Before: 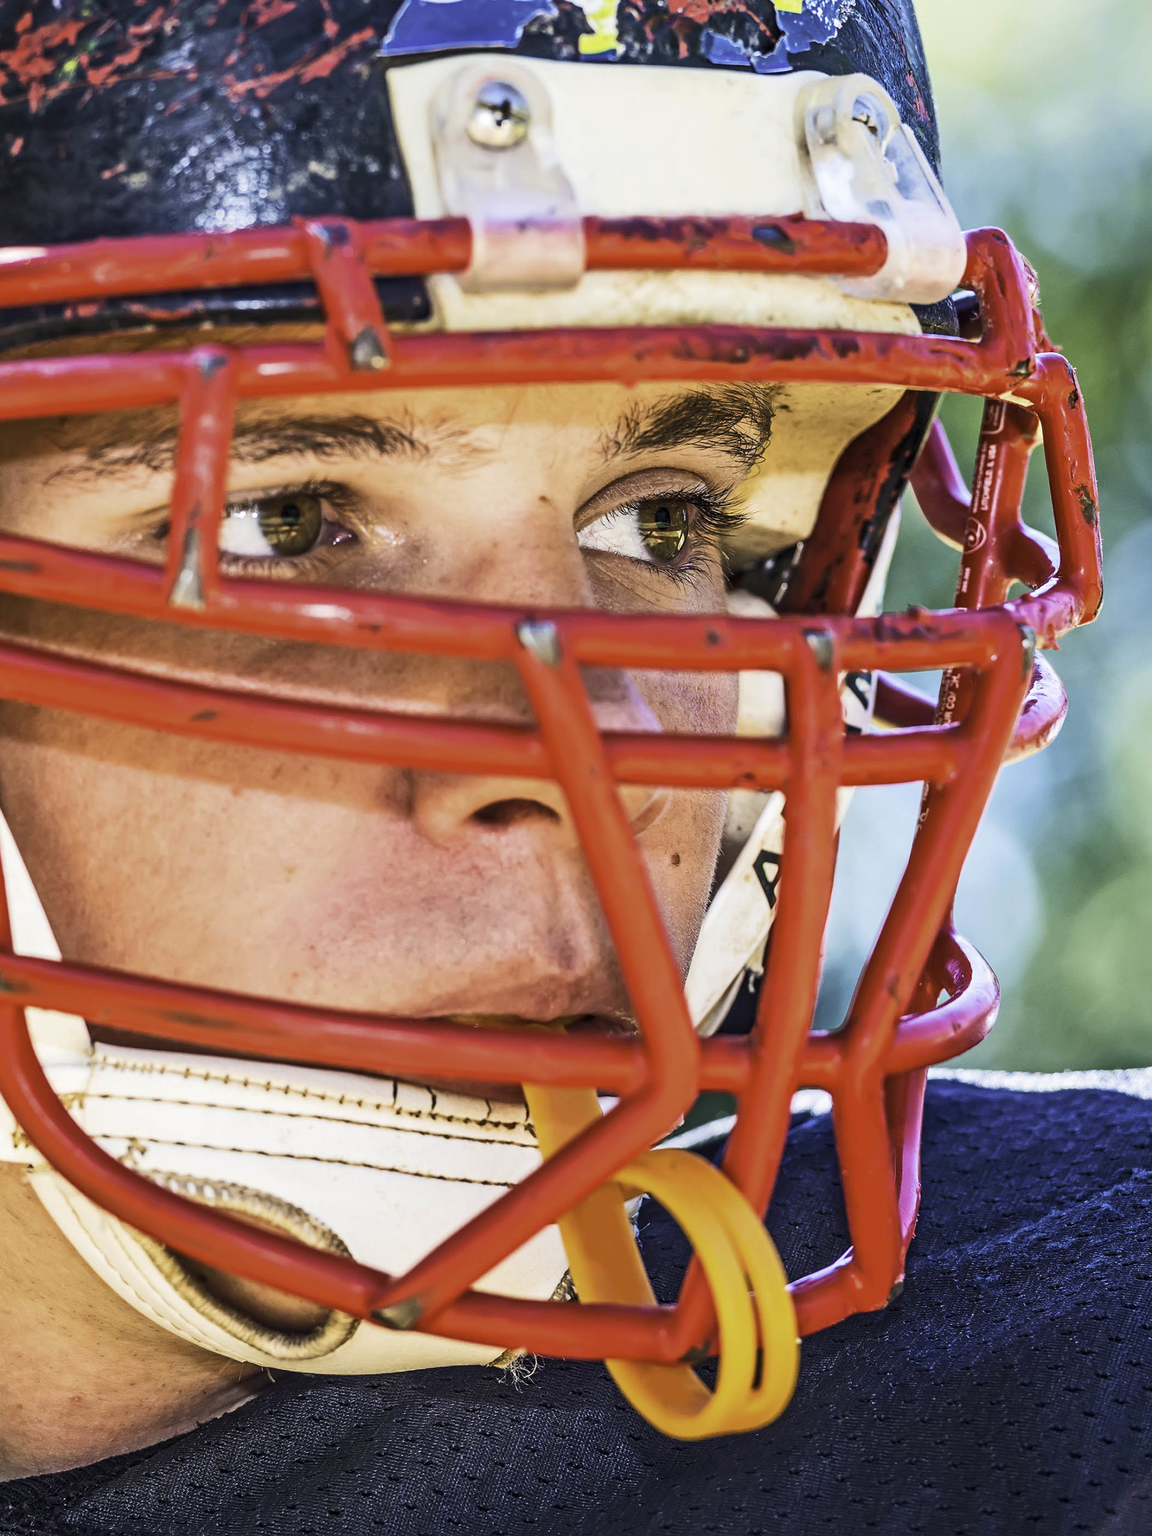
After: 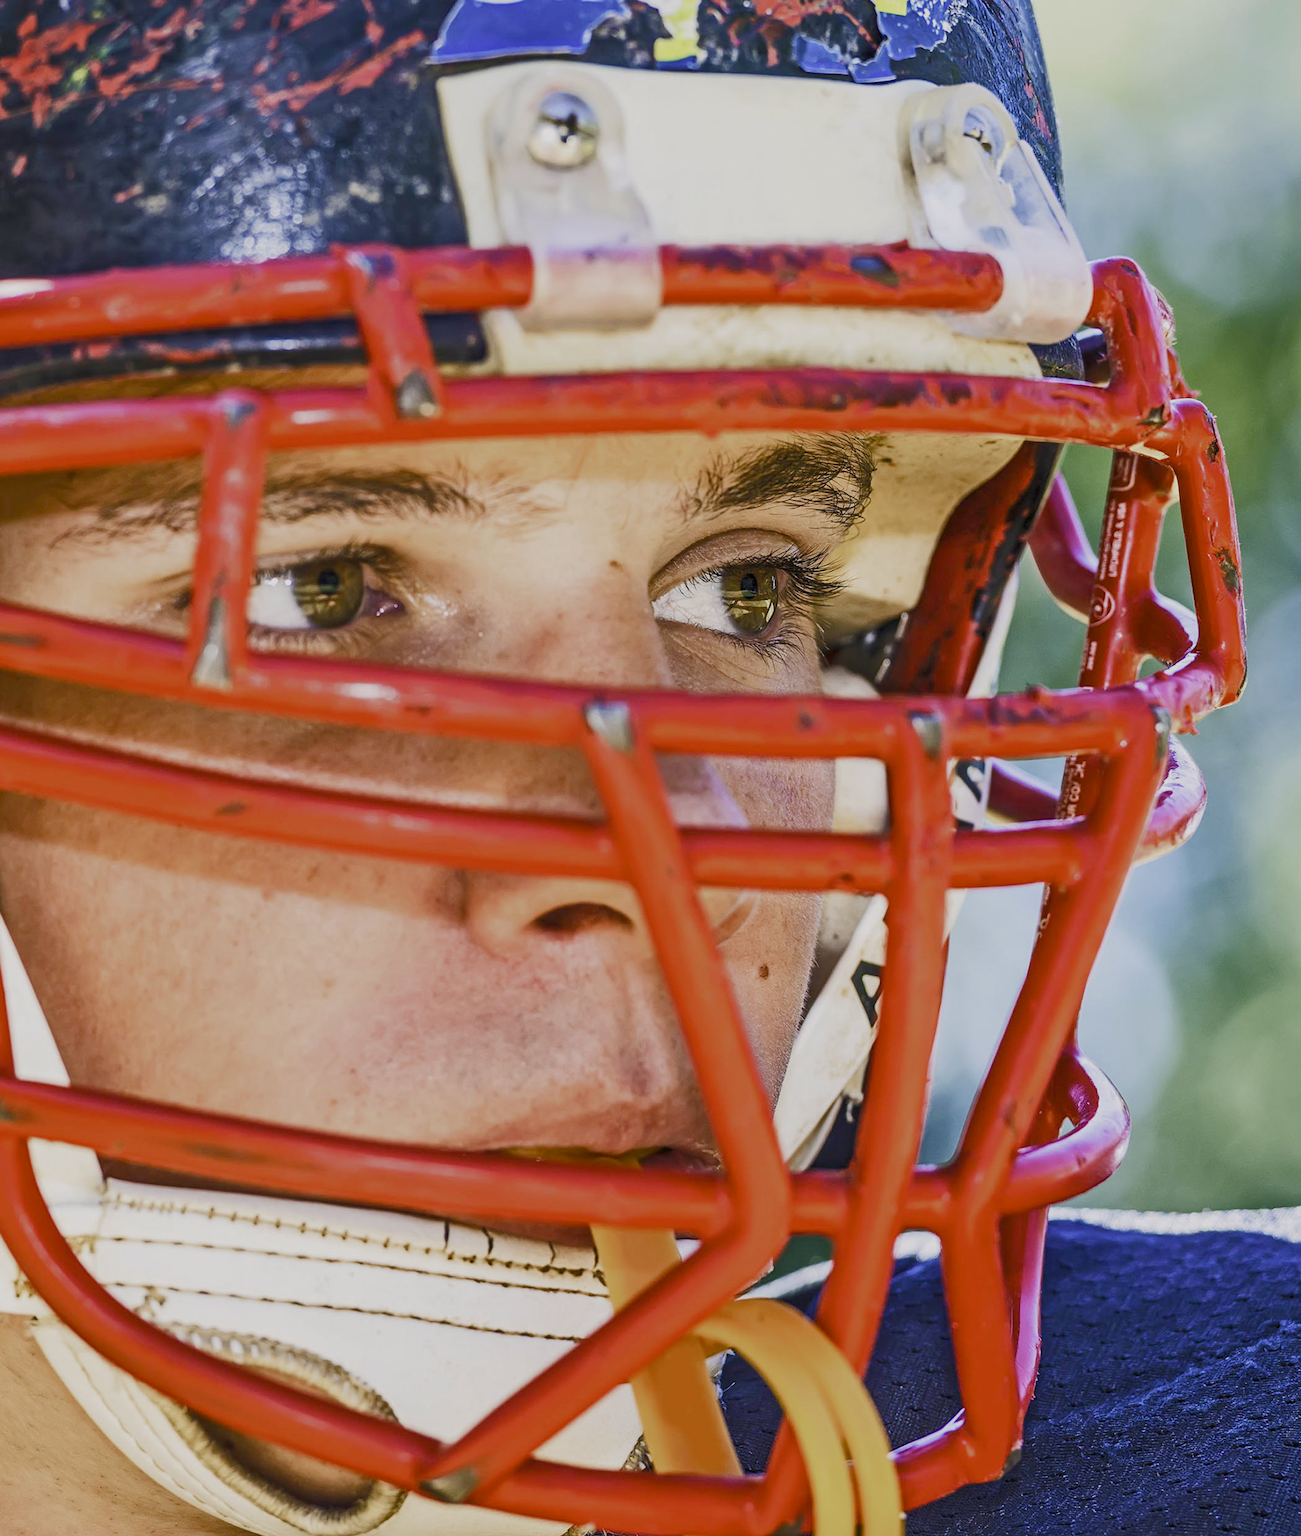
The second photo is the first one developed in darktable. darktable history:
color balance rgb: shadows lift › chroma 1%, shadows lift › hue 113°, highlights gain › chroma 0.2%, highlights gain › hue 333°, perceptual saturation grading › global saturation 20%, perceptual saturation grading › highlights -50%, perceptual saturation grading › shadows 25%, contrast -20%
crop and rotate: top 0%, bottom 11.49%
